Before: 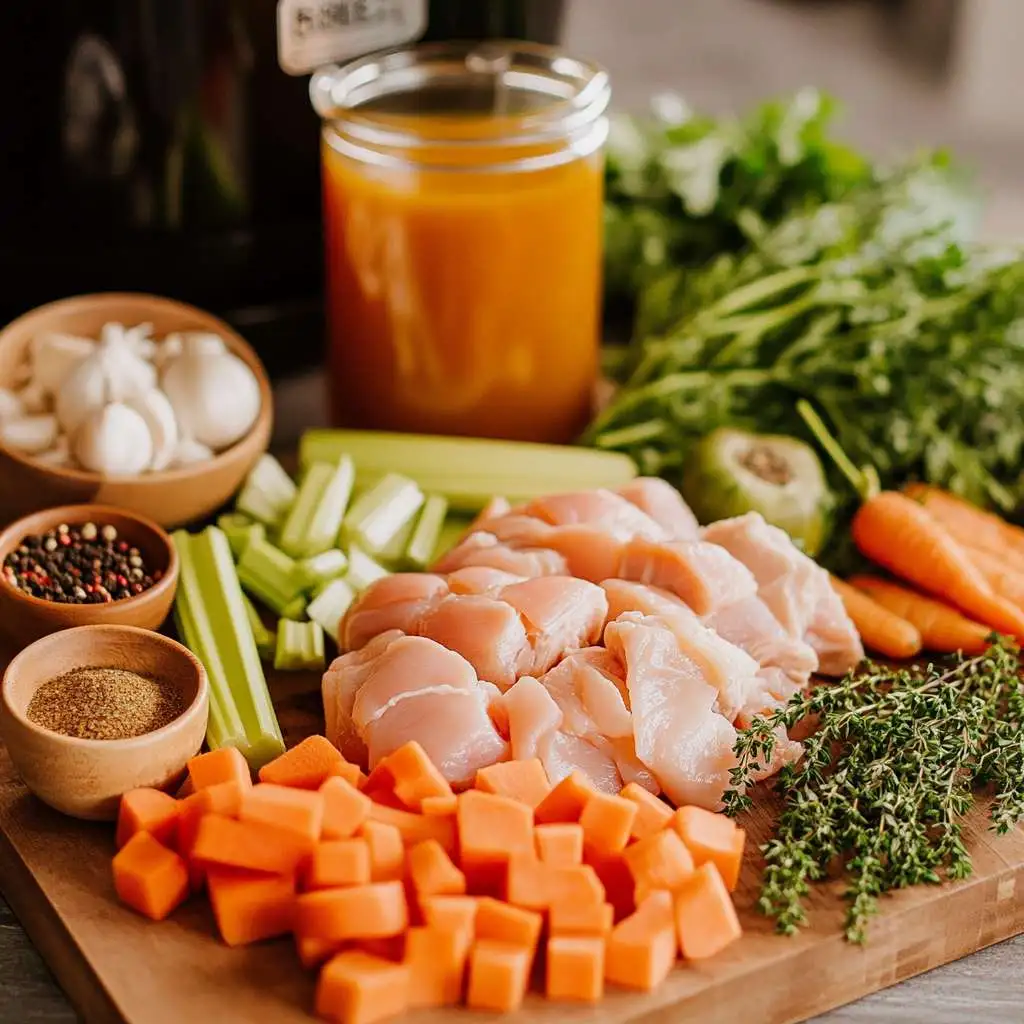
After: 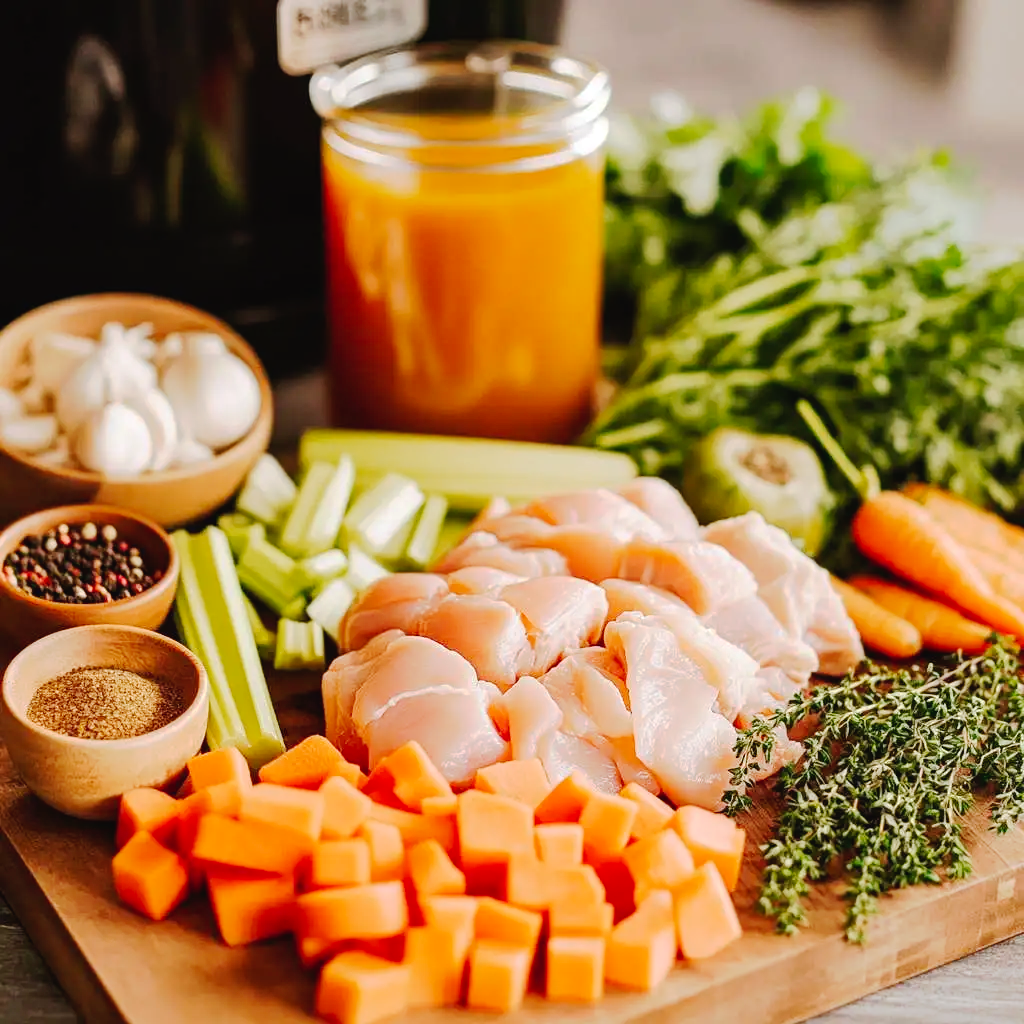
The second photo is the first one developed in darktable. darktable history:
exposure: exposure 0.229 EV, compensate exposure bias true, compensate highlight preservation false
tone curve: curves: ch0 [(0, 0.023) (0.037, 0.04) (0.131, 0.128) (0.304, 0.331) (0.504, 0.584) (0.616, 0.687) (0.704, 0.764) (0.808, 0.823) (1, 1)]; ch1 [(0, 0) (0.301, 0.3) (0.477, 0.472) (0.493, 0.497) (0.508, 0.501) (0.544, 0.541) (0.563, 0.565) (0.626, 0.66) (0.721, 0.776) (1, 1)]; ch2 [(0, 0) (0.249, 0.216) (0.349, 0.343) (0.424, 0.442) (0.476, 0.483) (0.502, 0.5) (0.517, 0.519) (0.532, 0.553) (0.569, 0.587) (0.634, 0.628) (0.706, 0.729) (0.828, 0.742) (1, 0.9)], preserve colors none
